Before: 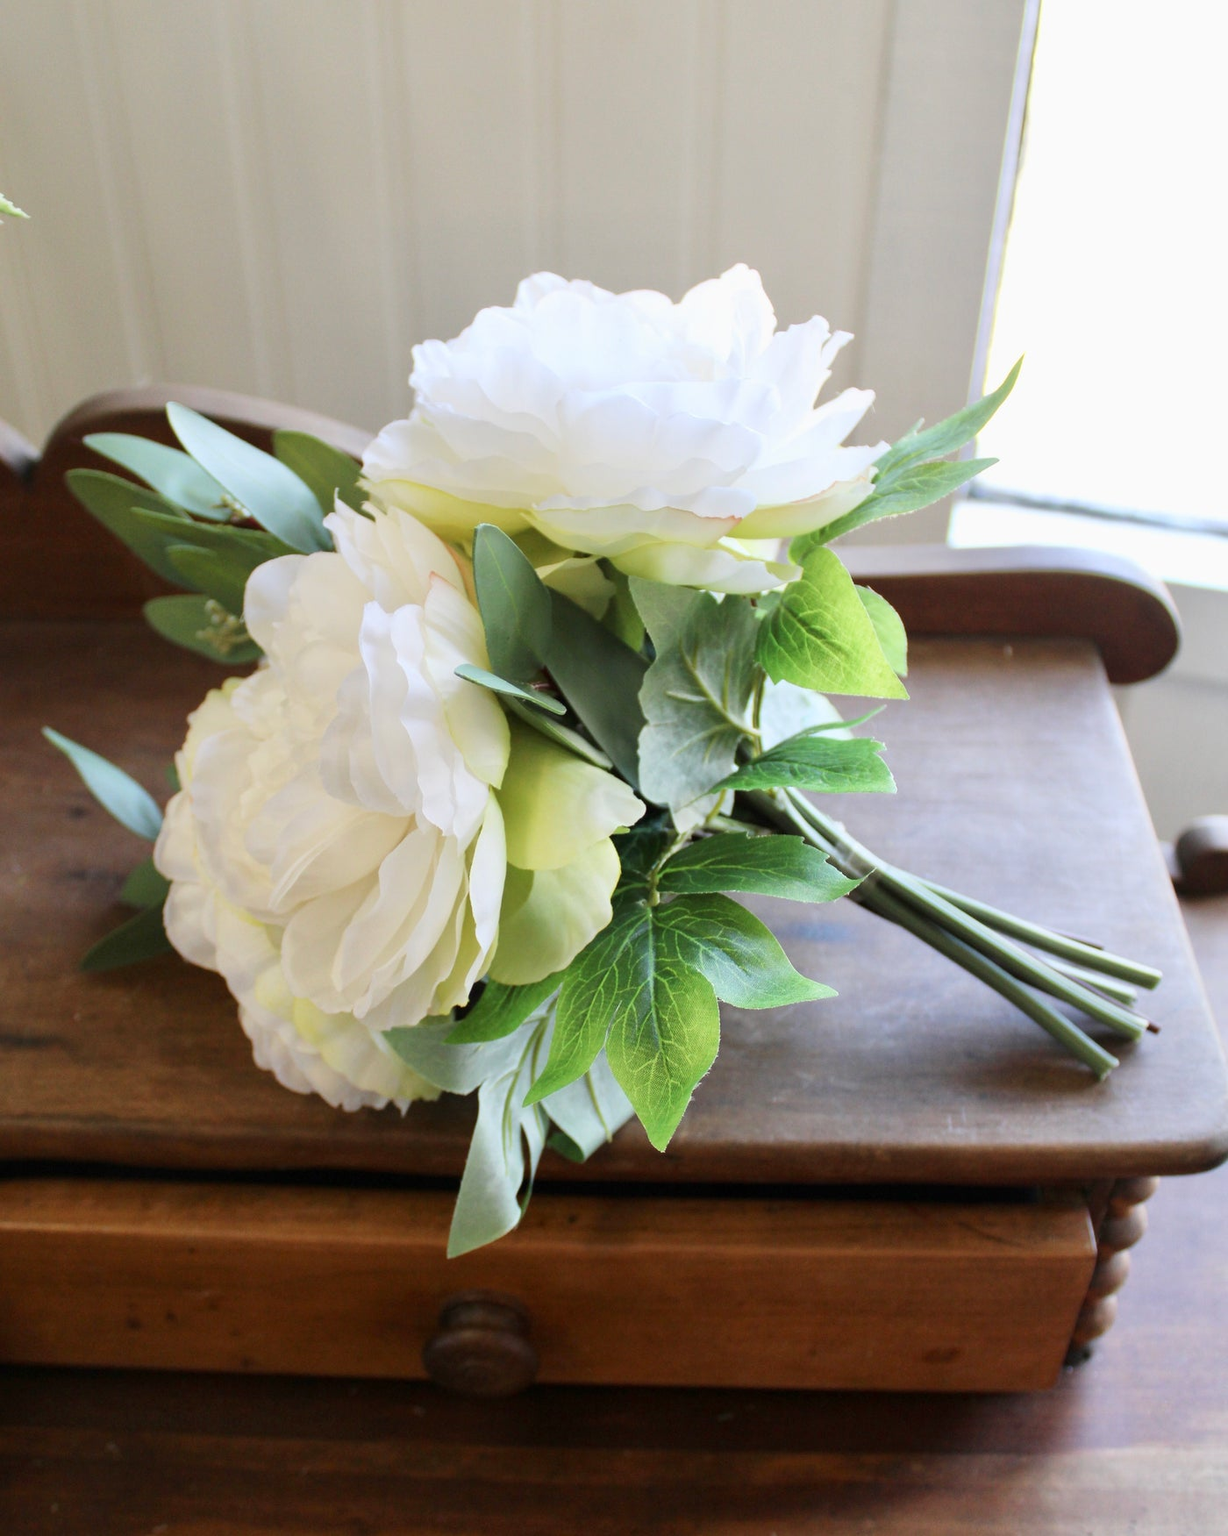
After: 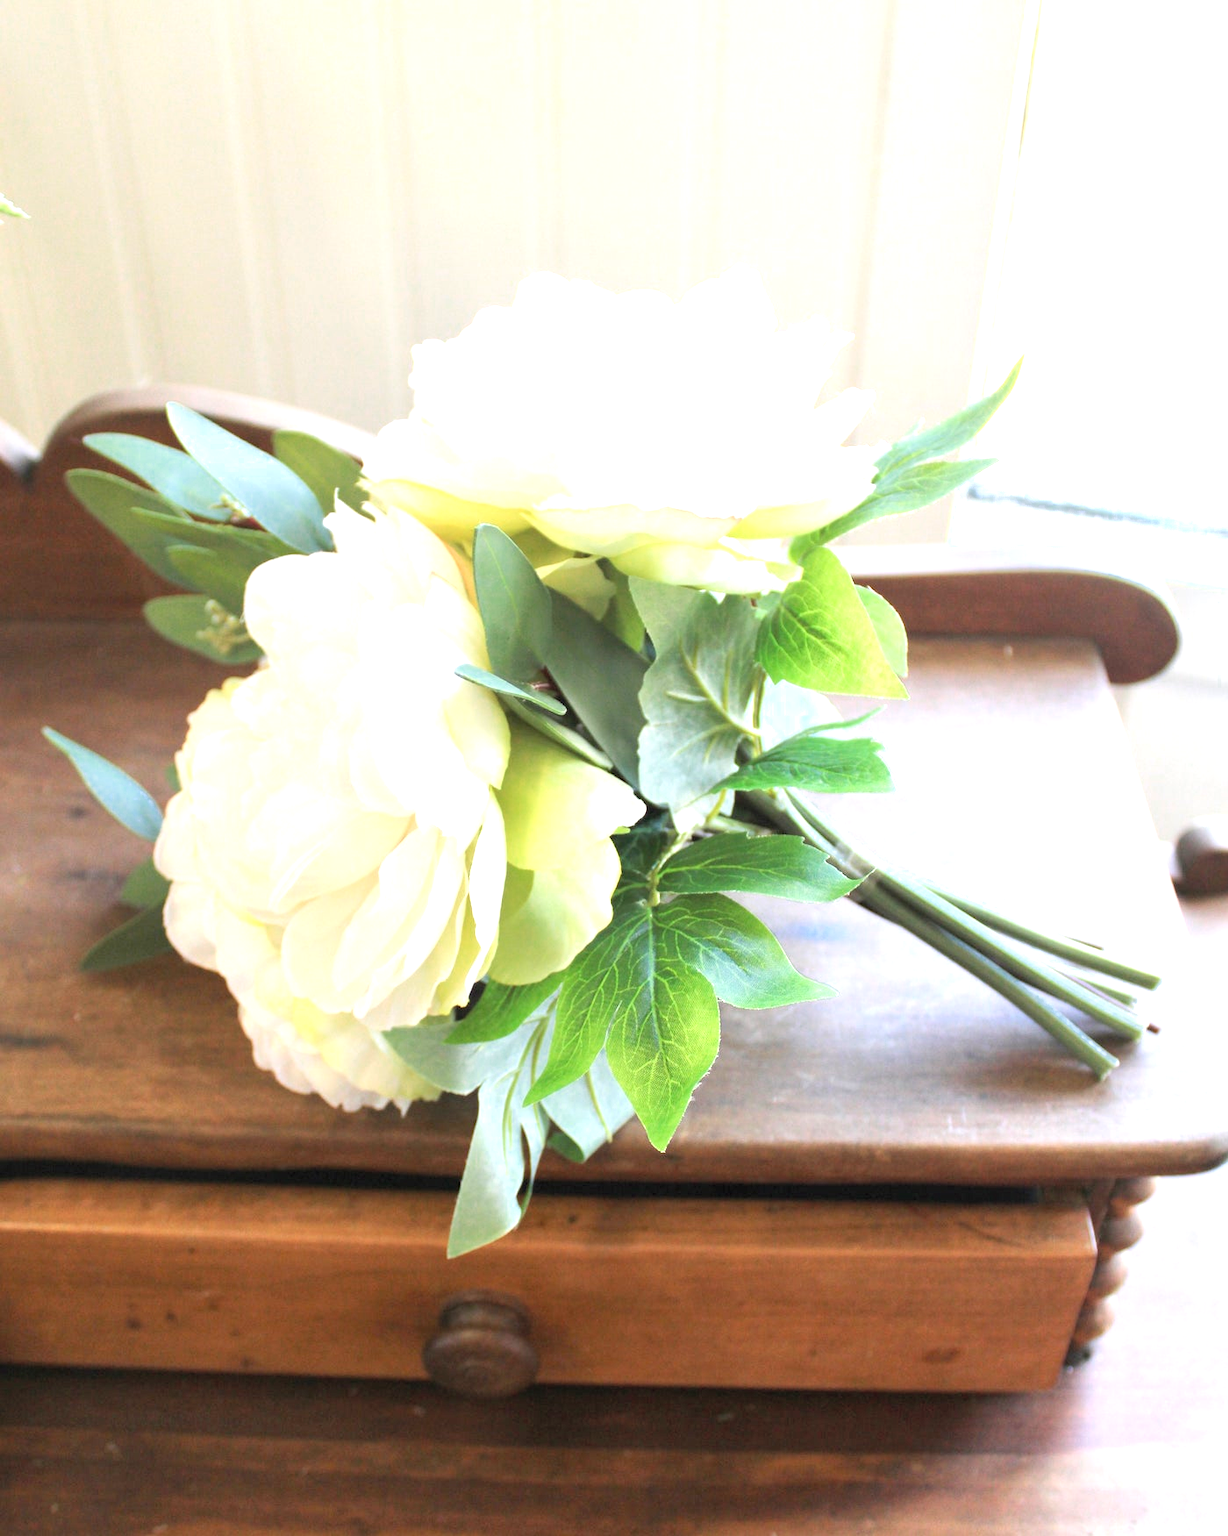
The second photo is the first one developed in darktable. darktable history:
exposure: black level correction 0, exposure 1.1 EV, compensate highlight preservation false
color zones: curves: ch0 [(0.25, 0.5) (0.636, 0.25) (0.75, 0.5)]
contrast brightness saturation: brightness 0.15
